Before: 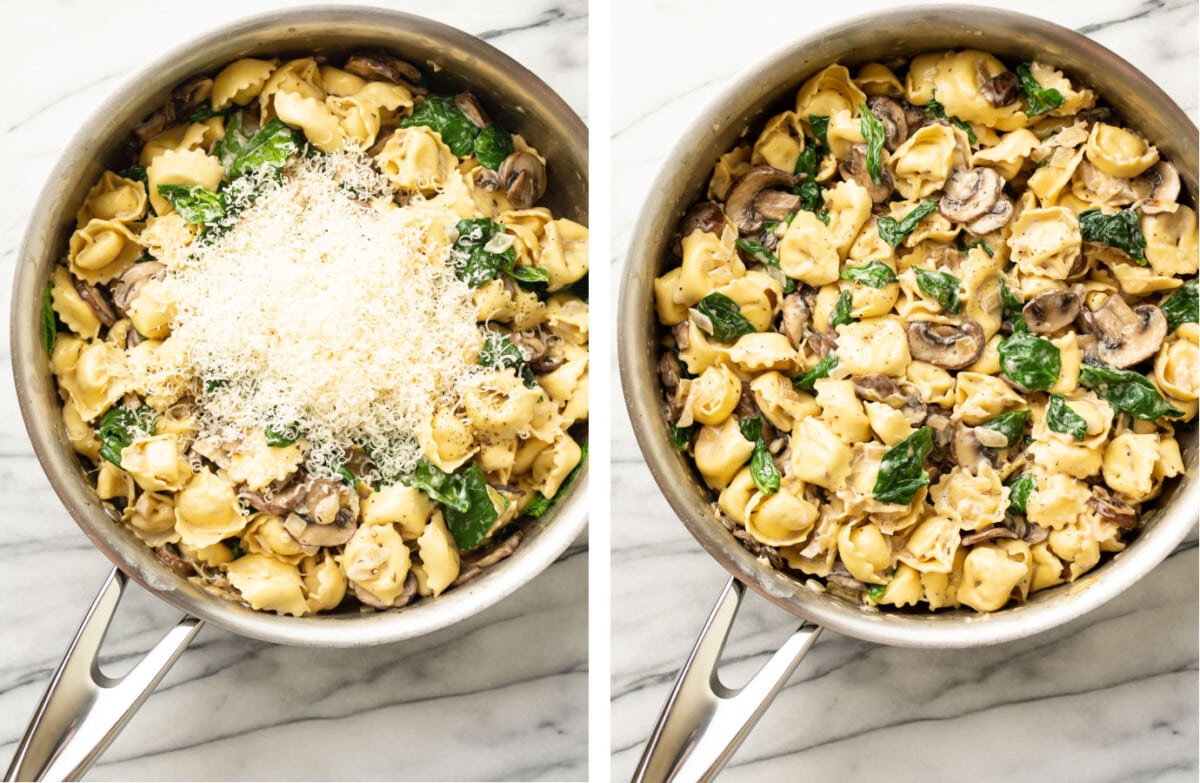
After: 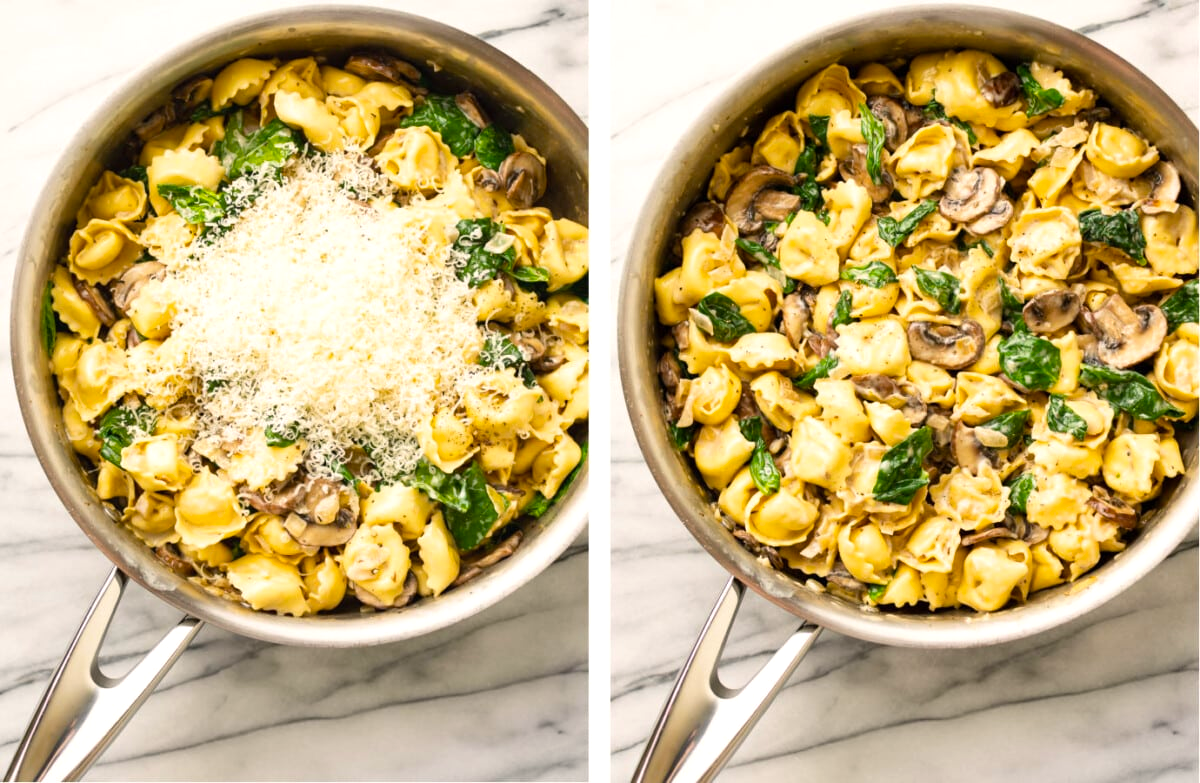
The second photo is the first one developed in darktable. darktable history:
color balance rgb: highlights gain › luminance 7.088%, highlights gain › chroma 0.946%, highlights gain › hue 48.64°, perceptual saturation grading › global saturation 19.288%, global vibrance 15.112%
